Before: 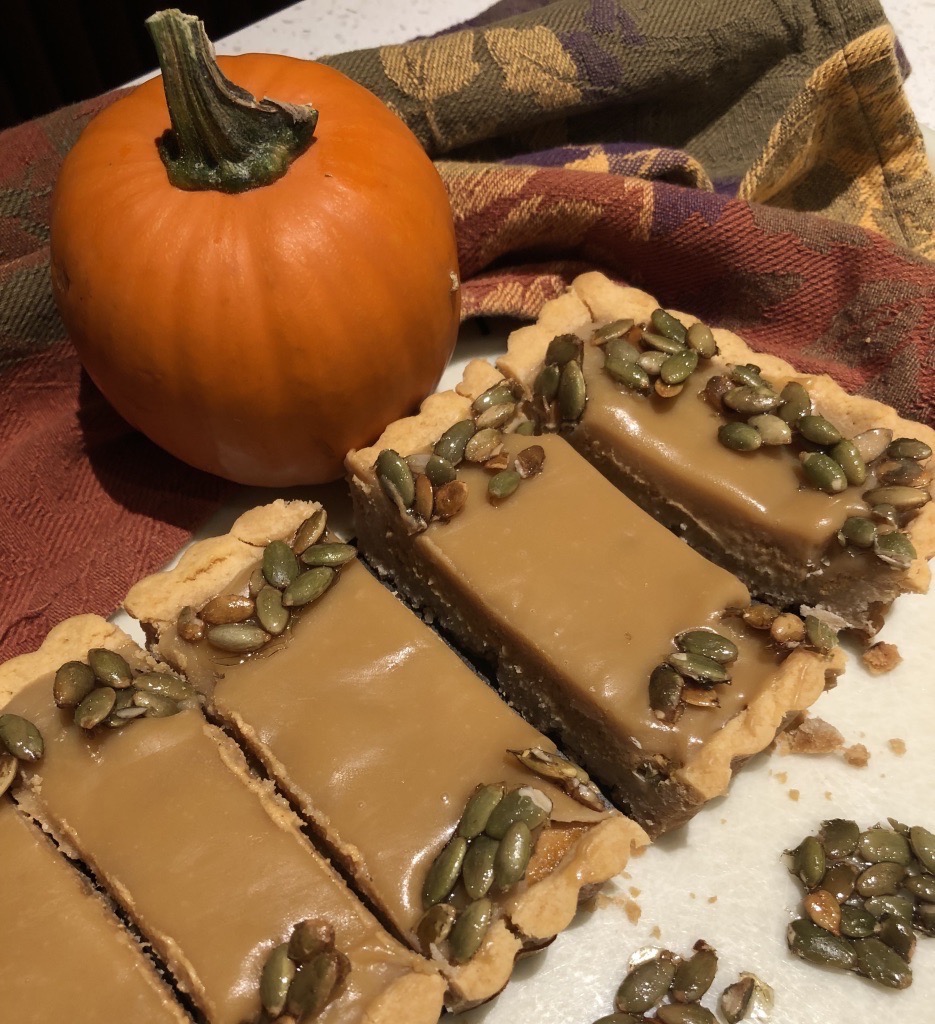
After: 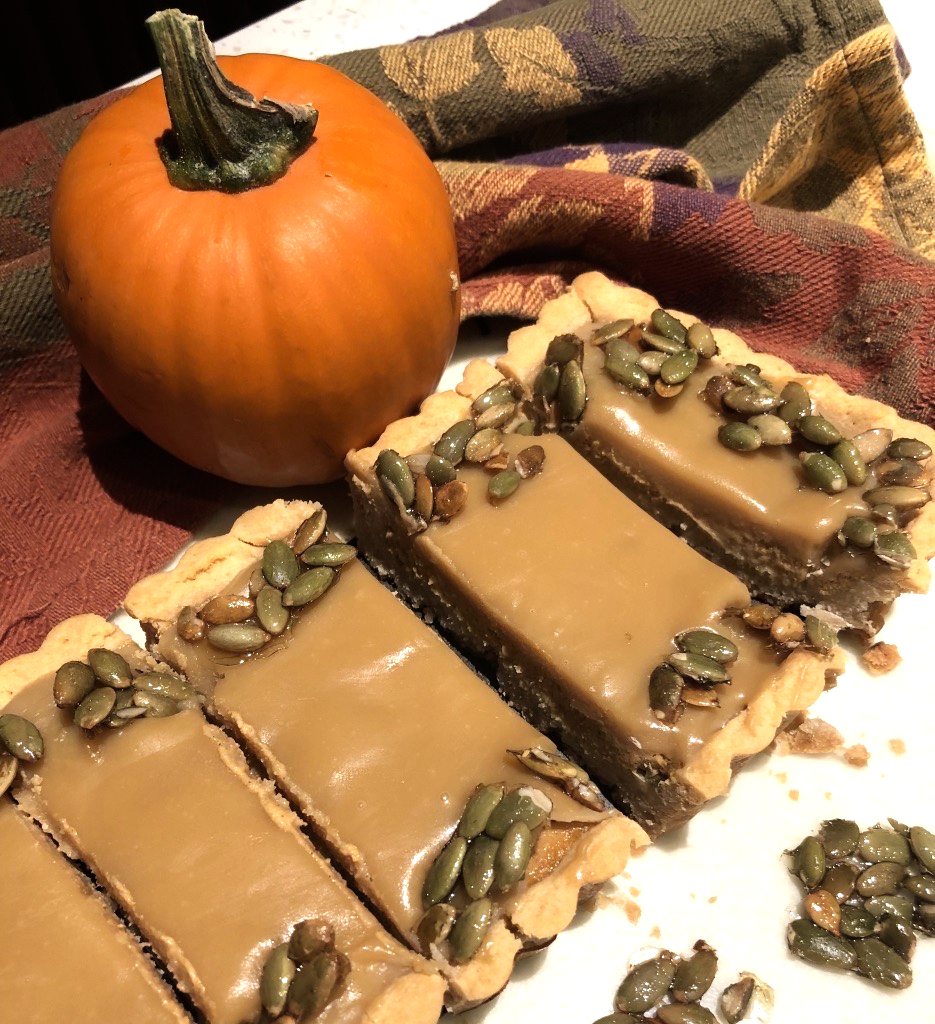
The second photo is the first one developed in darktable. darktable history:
tone equalizer: -8 EV -0.786 EV, -7 EV -0.709 EV, -6 EV -0.584 EV, -5 EV -0.398 EV, -3 EV 0.4 EV, -2 EV 0.6 EV, -1 EV 0.689 EV, +0 EV 0.723 EV, smoothing 1
